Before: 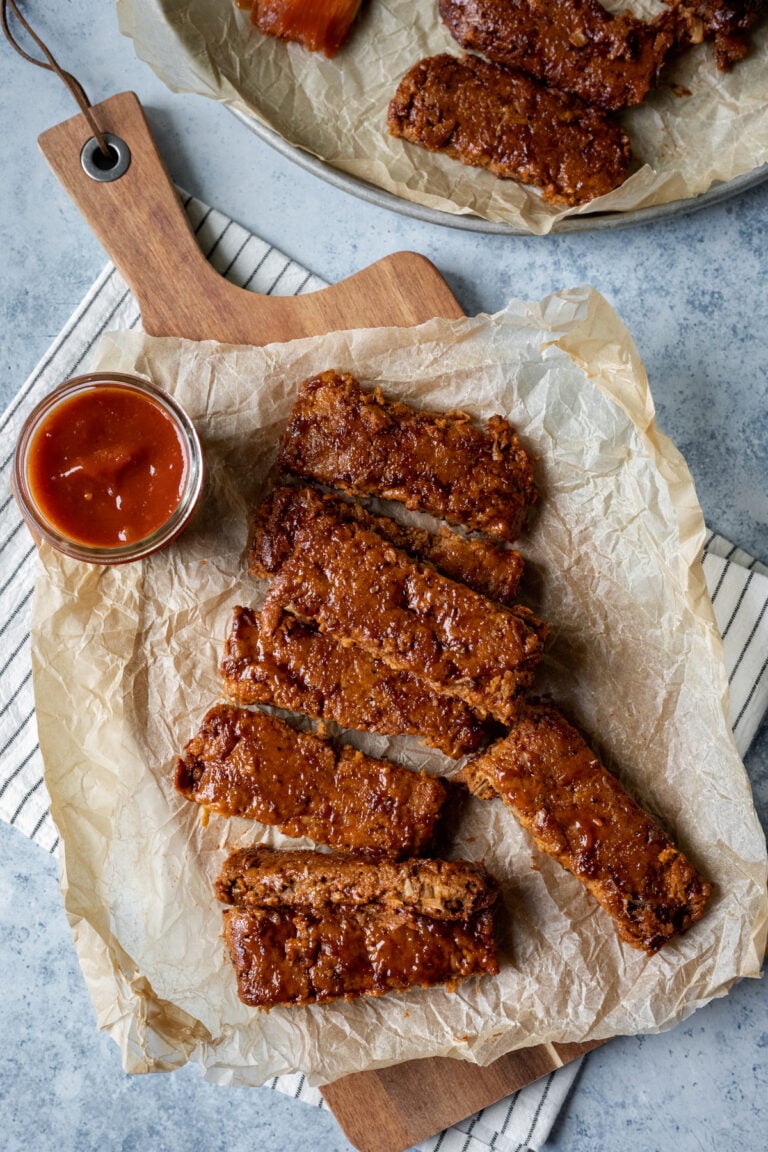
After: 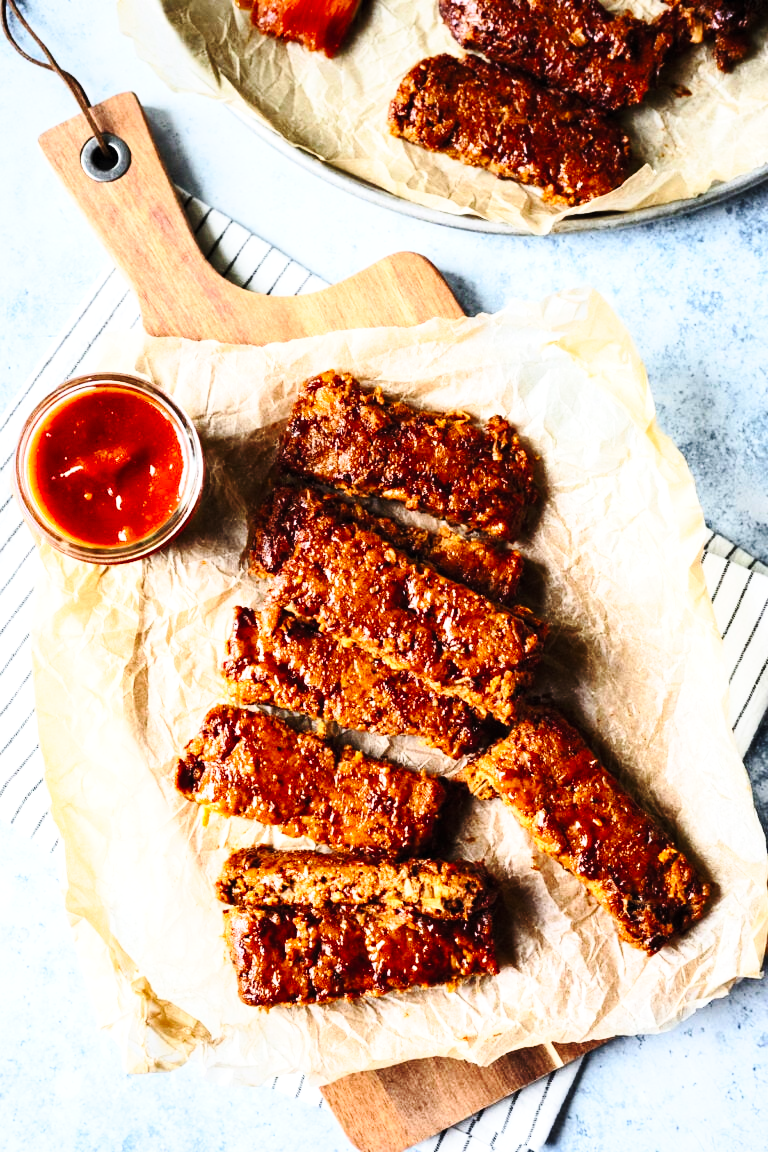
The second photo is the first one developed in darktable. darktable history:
tone equalizer: -8 EV -0.787 EV, -7 EV -0.69 EV, -6 EV -0.581 EV, -5 EV -0.422 EV, -3 EV 0.371 EV, -2 EV 0.6 EV, -1 EV 0.679 EV, +0 EV 0.775 EV, edges refinement/feathering 500, mask exposure compensation -1.57 EV, preserve details no
contrast brightness saturation: contrast 0.204, brightness 0.167, saturation 0.221
base curve: curves: ch0 [(0, 0) (0.028, 0.03) (0.121, 0.232) (0.46, 0.748) (0.859, 0.968) (1, 1)], preserve colors none
